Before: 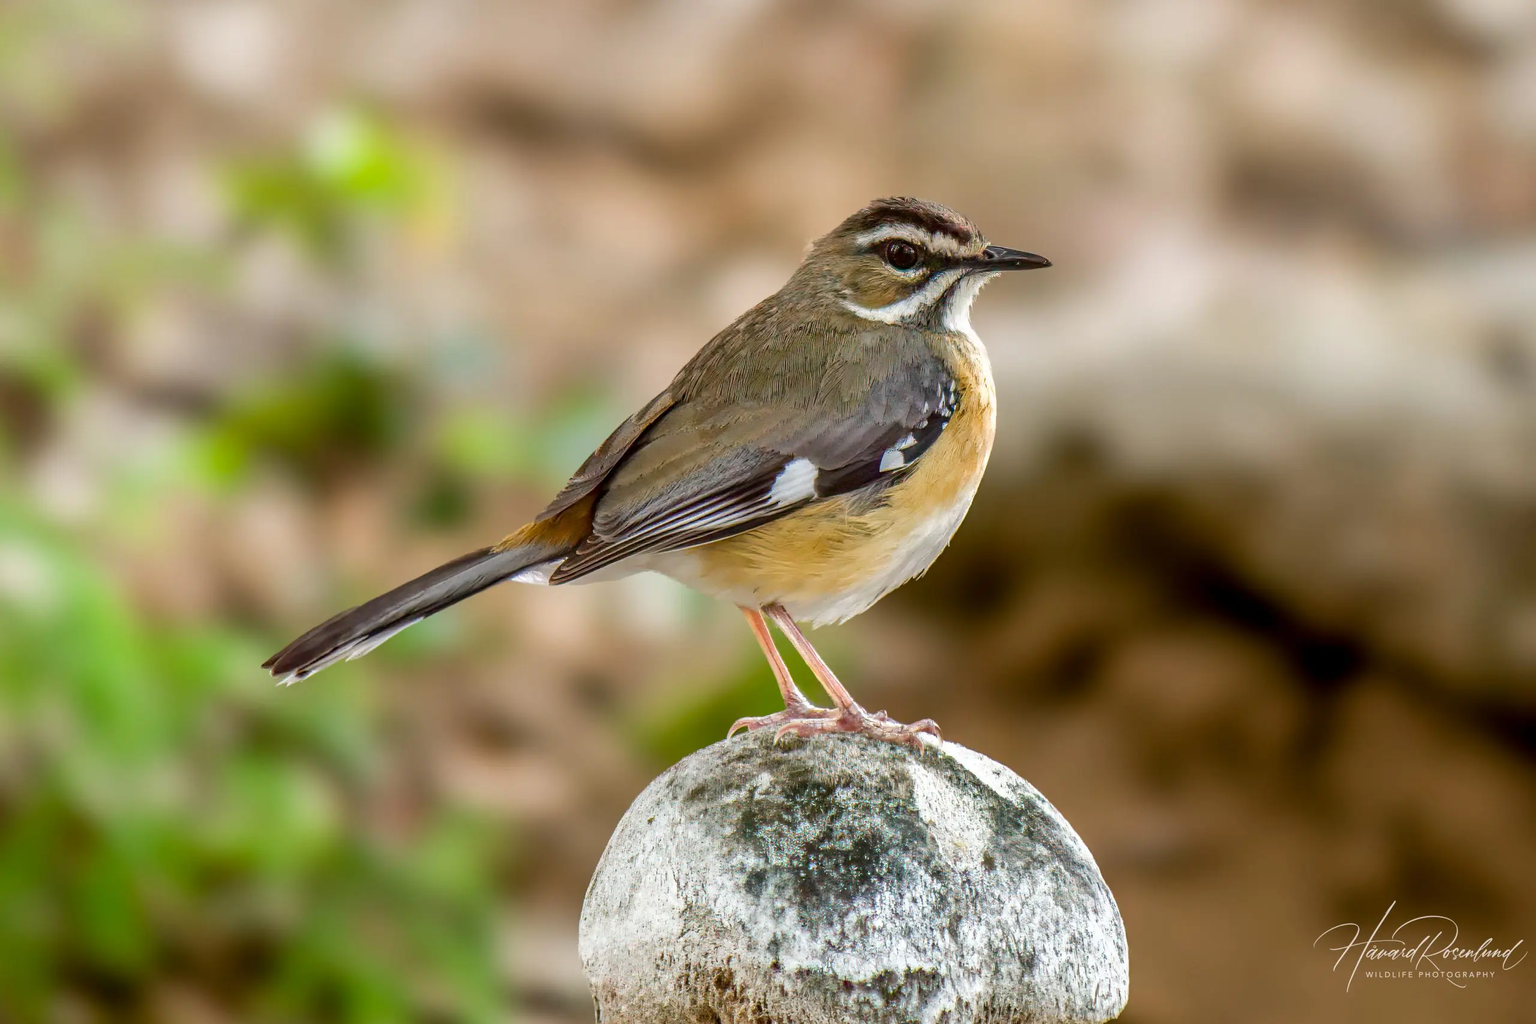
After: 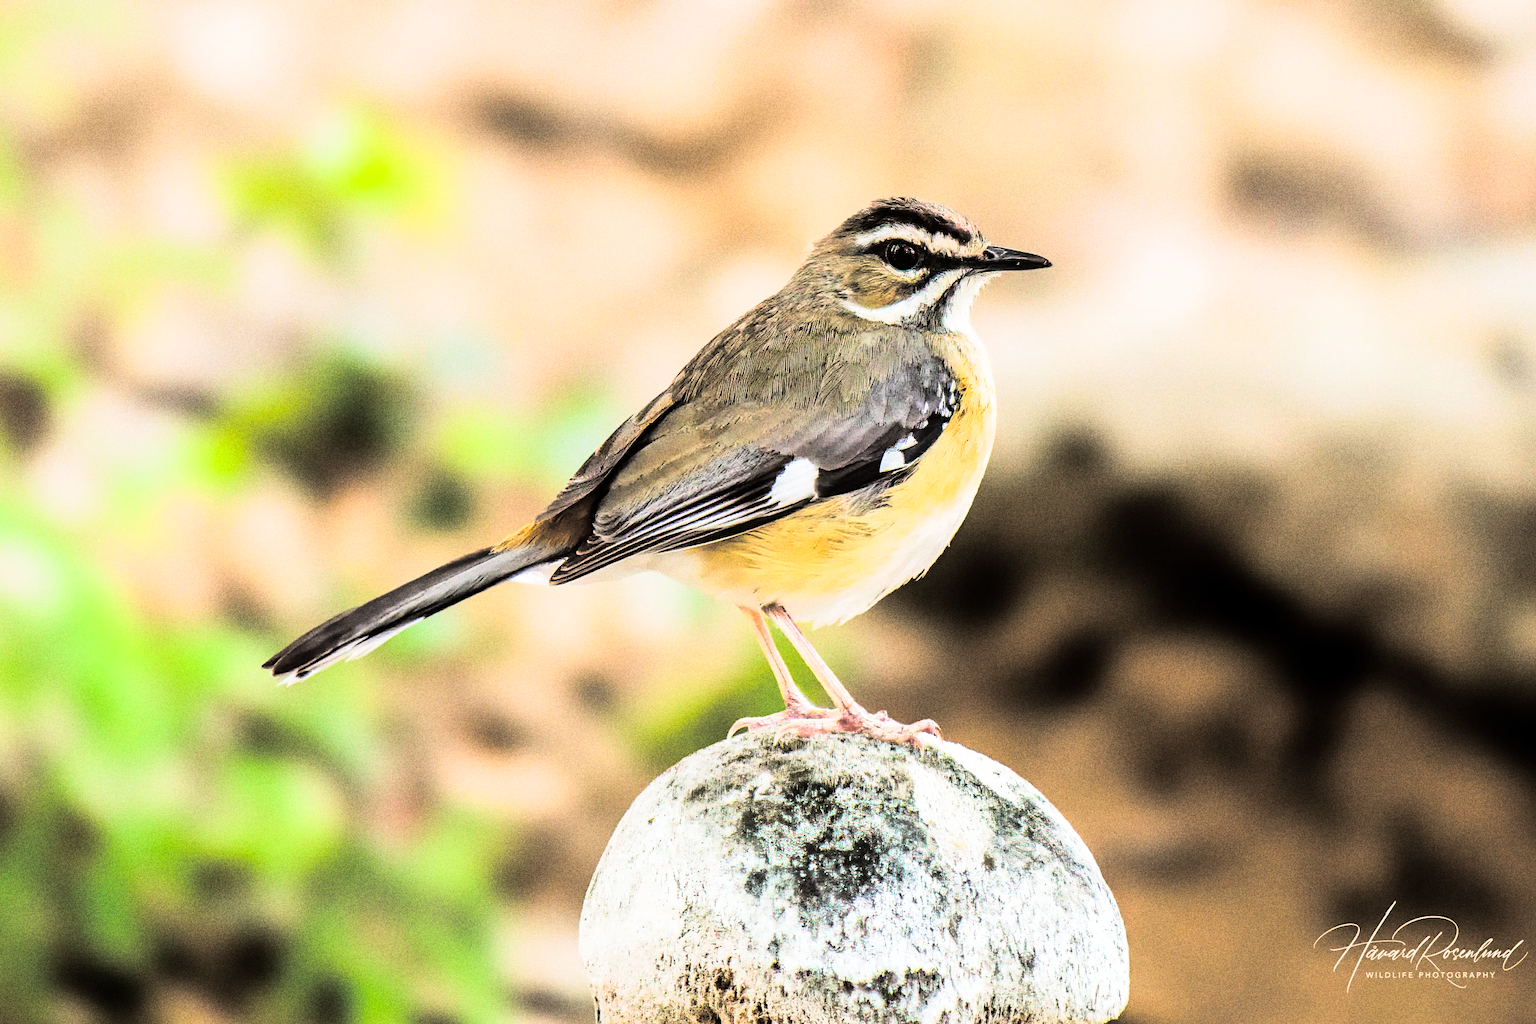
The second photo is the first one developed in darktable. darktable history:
rgb curve: curves: ch0 [(0, 0) (0.21, 0.15) (0.24, 0.21) (0.5, 0.75) (0.75, 0.96) (0.89, 0.99) (1, 1)]; ch1 [(0, 0.02) (0.21, 0.13) (0.25, 0.2) (0.5, 0.67) (0.75, 0.9) (0.89, 0.97) (1, 1)]; ch2 [(0, 0.02) (0.21, 0.13) (0.25, 0.2) (0.5, 0.67) (0.75, 0.9) (0.89, 0.97) (1, 1)], compensate middle gray true
split-toning: shadows › hue 36°, shadows › saturation 0.05, highlights › hue 10.8°, highlights › saturation 0.15, compress 40%
grain: strength 49.07%
